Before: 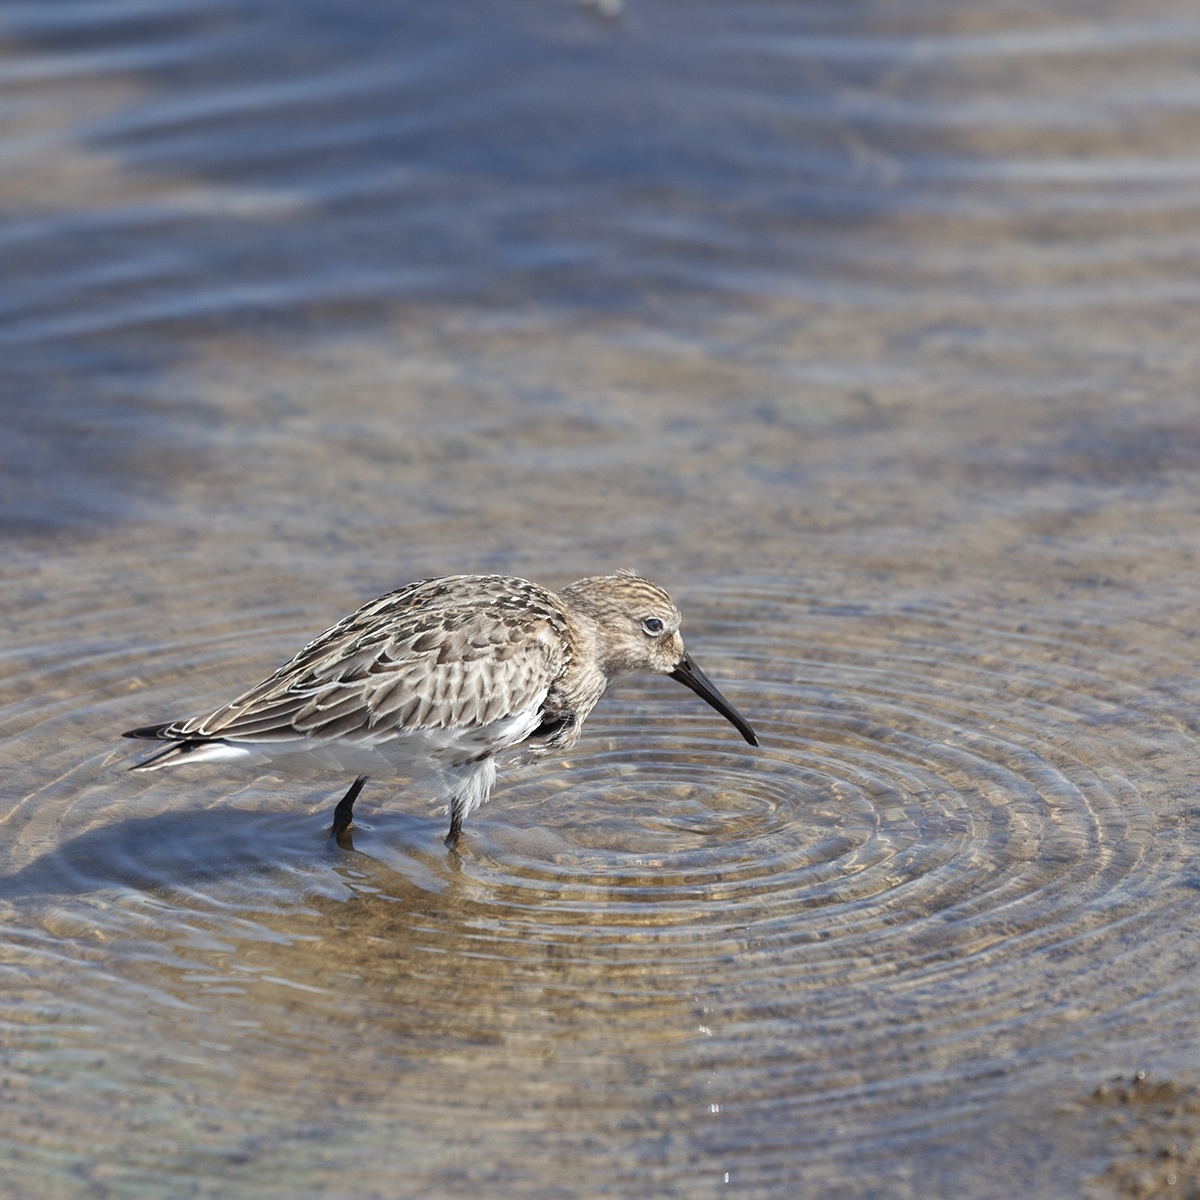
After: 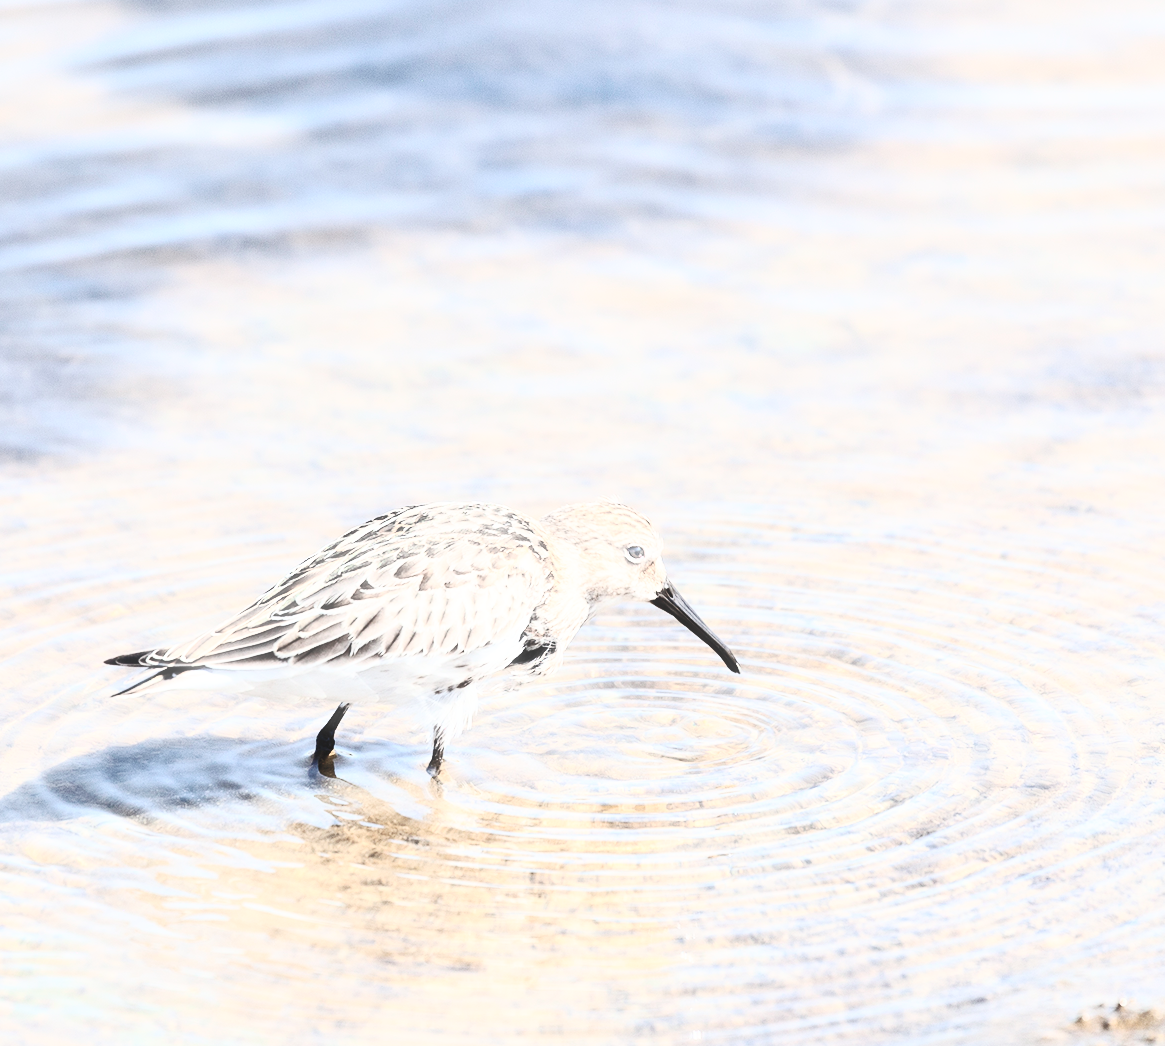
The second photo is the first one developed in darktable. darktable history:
exposure: black level correction 0.001, exposure 0.5 EV, compensate exposure bias true, compensate highlight preservation false
contrast brightness saturation: contrast 0.57, brightness 0.57, saturation -0.34
haze removal: strength -0.1, adaptive false
crop: left 1.507%, top 6.147%, right 1.379%, bottom 6.637%
base curve: curves: ch0 [(0, 0) (0.028, 0.03) (0.121, 0.232) (0.46, 0.748) (0.859, 0.968) (1, 1)], preserve colors none
